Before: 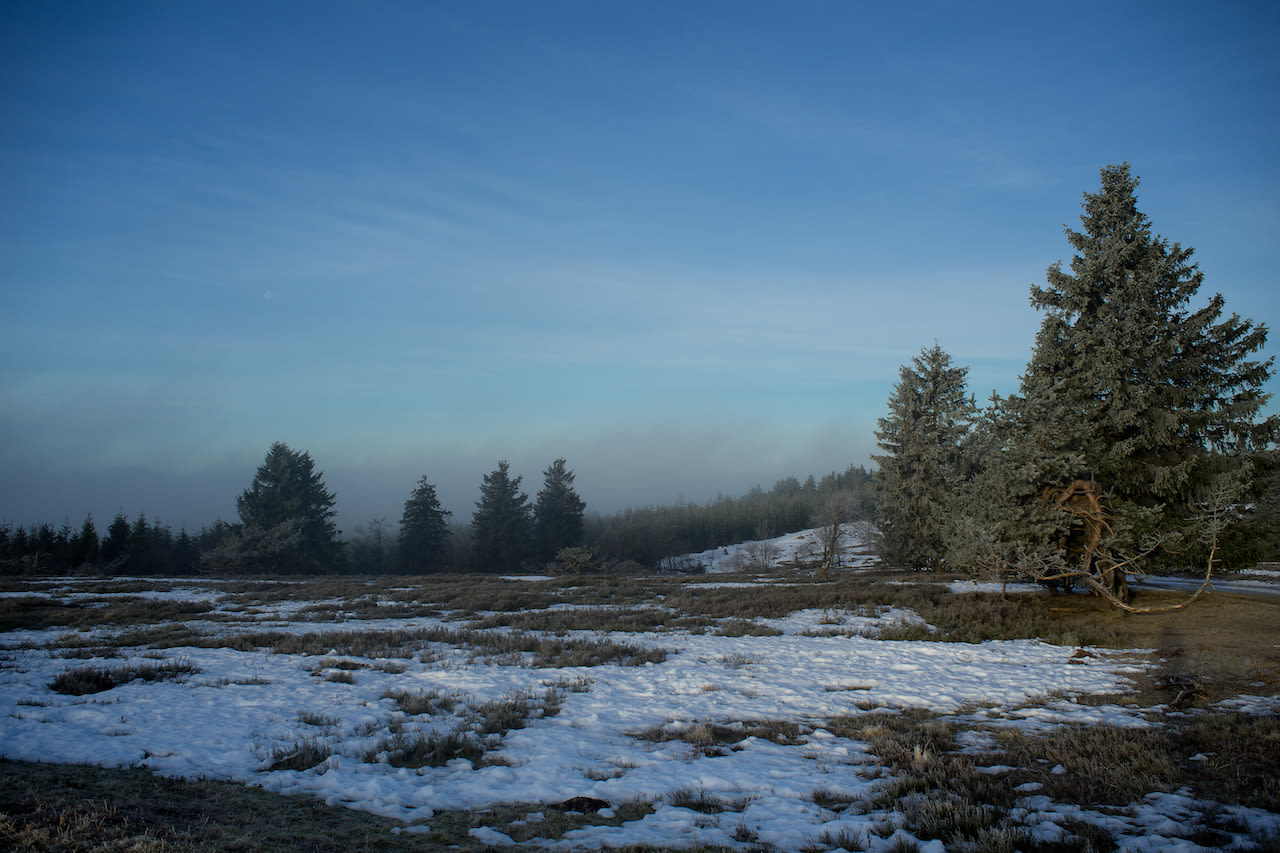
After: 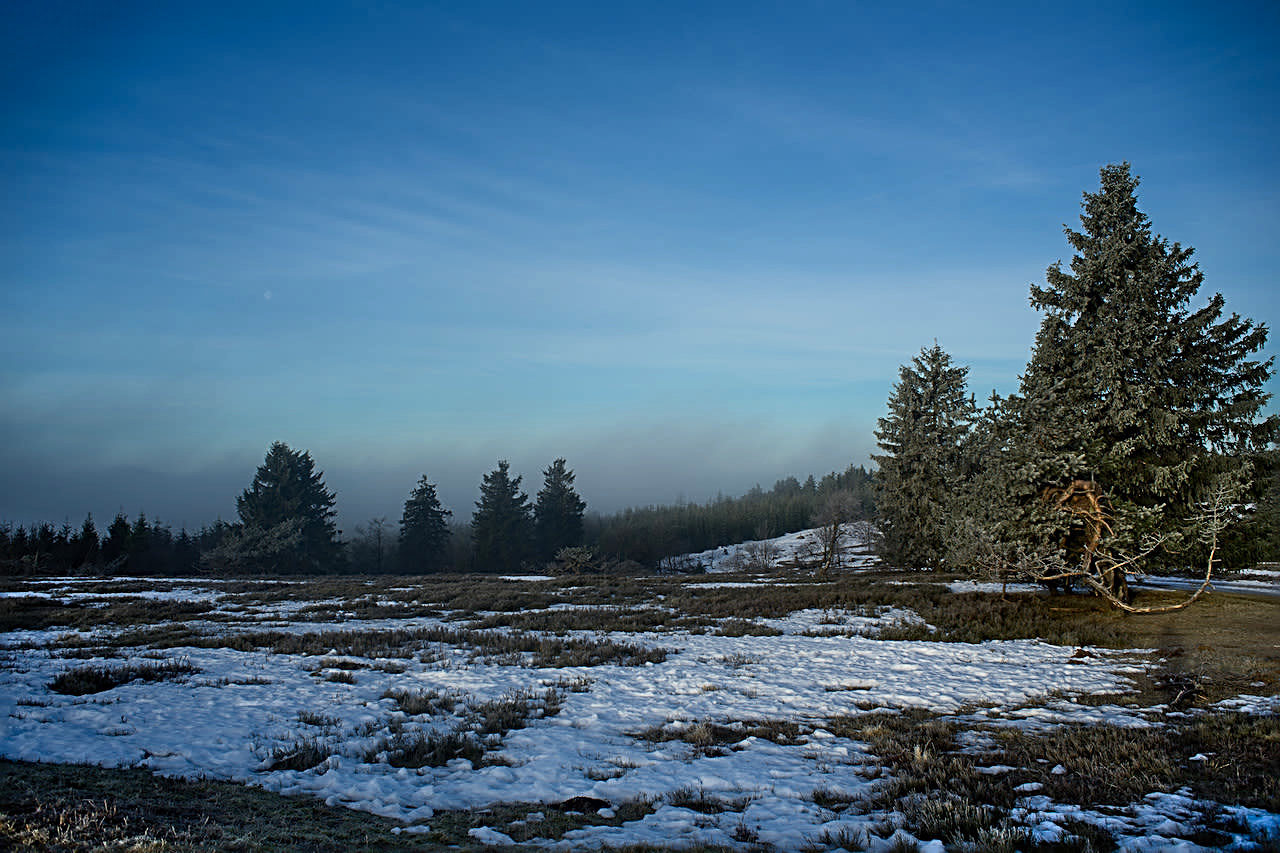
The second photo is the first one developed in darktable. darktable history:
shadows and highlights: radius 47.51, white point adjustment 6.53, compress 79.45%, soften with gaussian
sharpen: radius 2.988, amount 0.757
exposure: exposure -0.596 EV, compensate exposure bias true, compensate highlight preservation false
contrast brightness saturation: contrast 0.231, brightness 0.106, saturation 0.294
